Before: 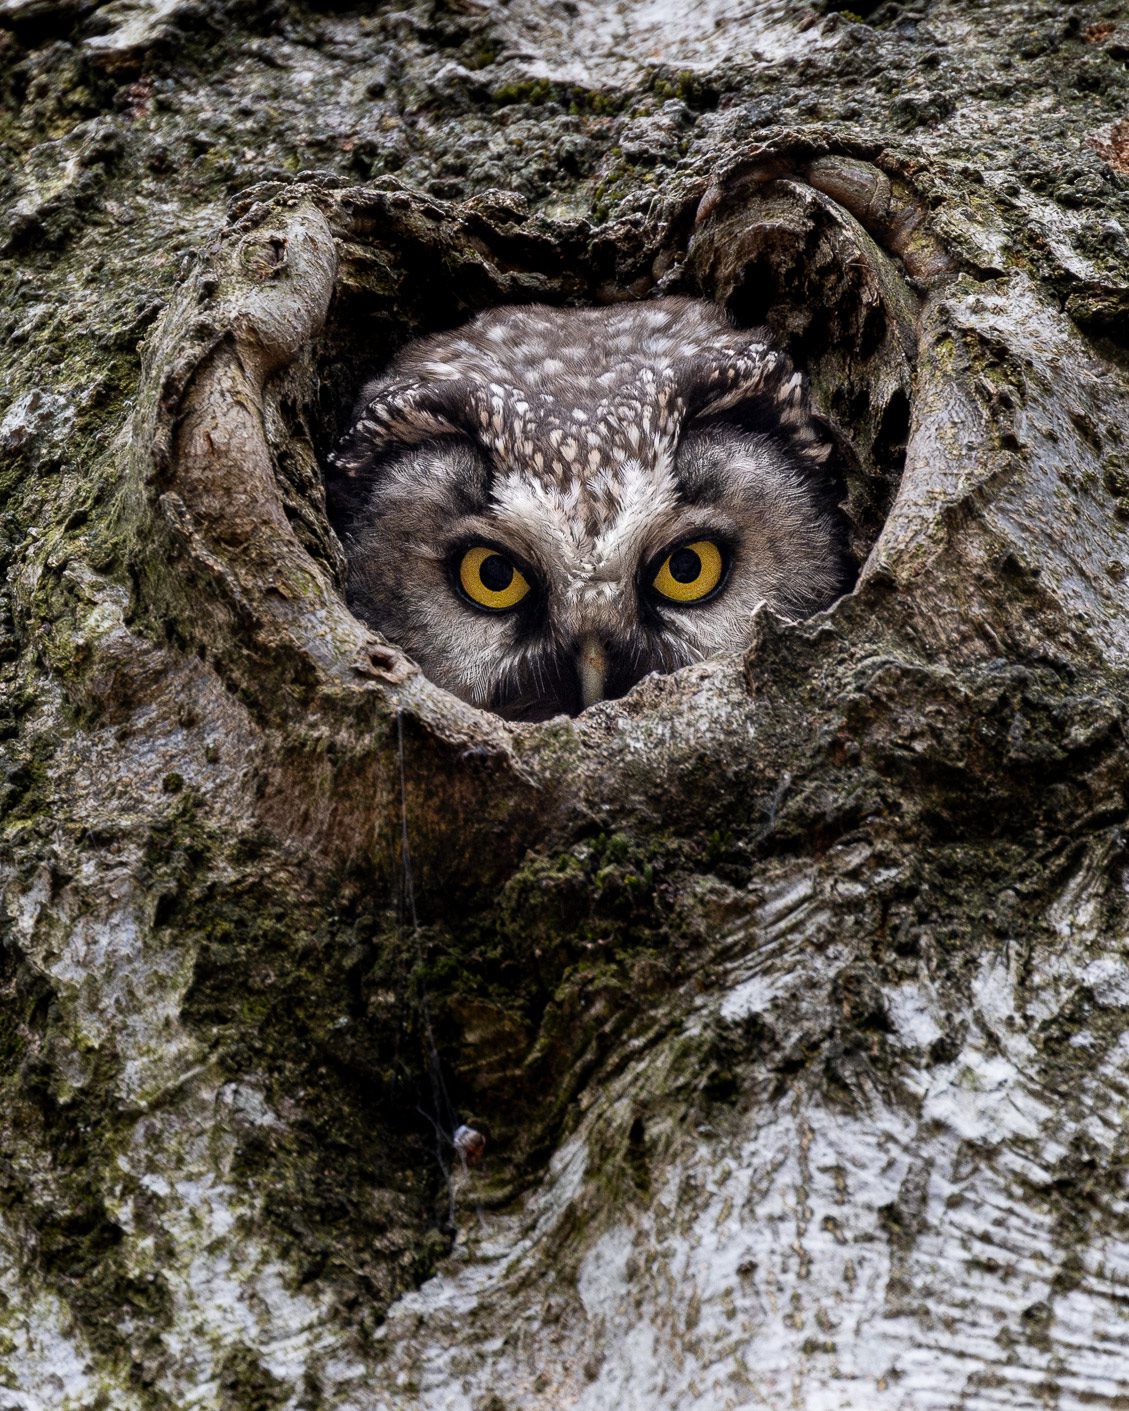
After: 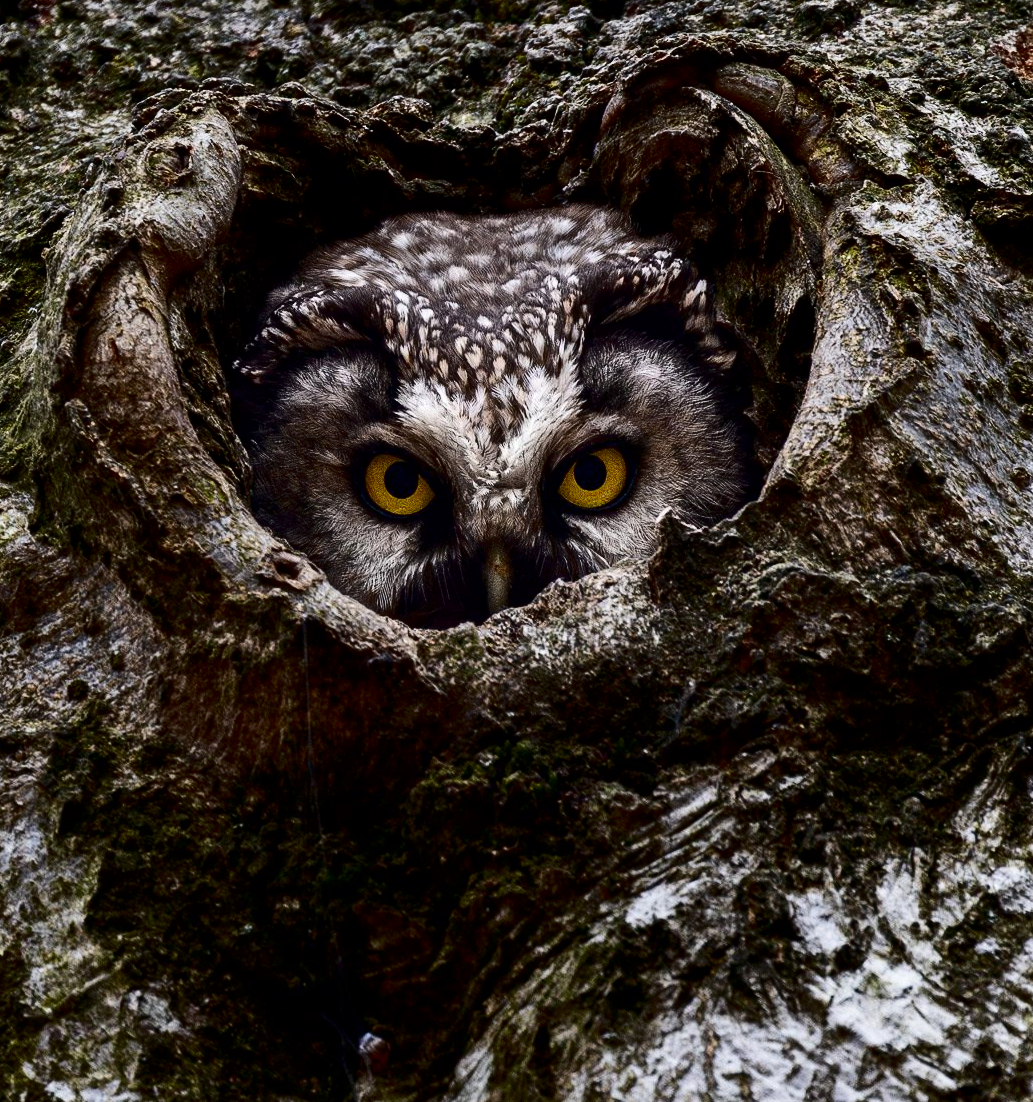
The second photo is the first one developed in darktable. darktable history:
contrast brightness saturation: contrast 0.235, brightness -0.244, saturation 0.142
crop: left 8.419%, top 6.592%, bottom 15.262%
